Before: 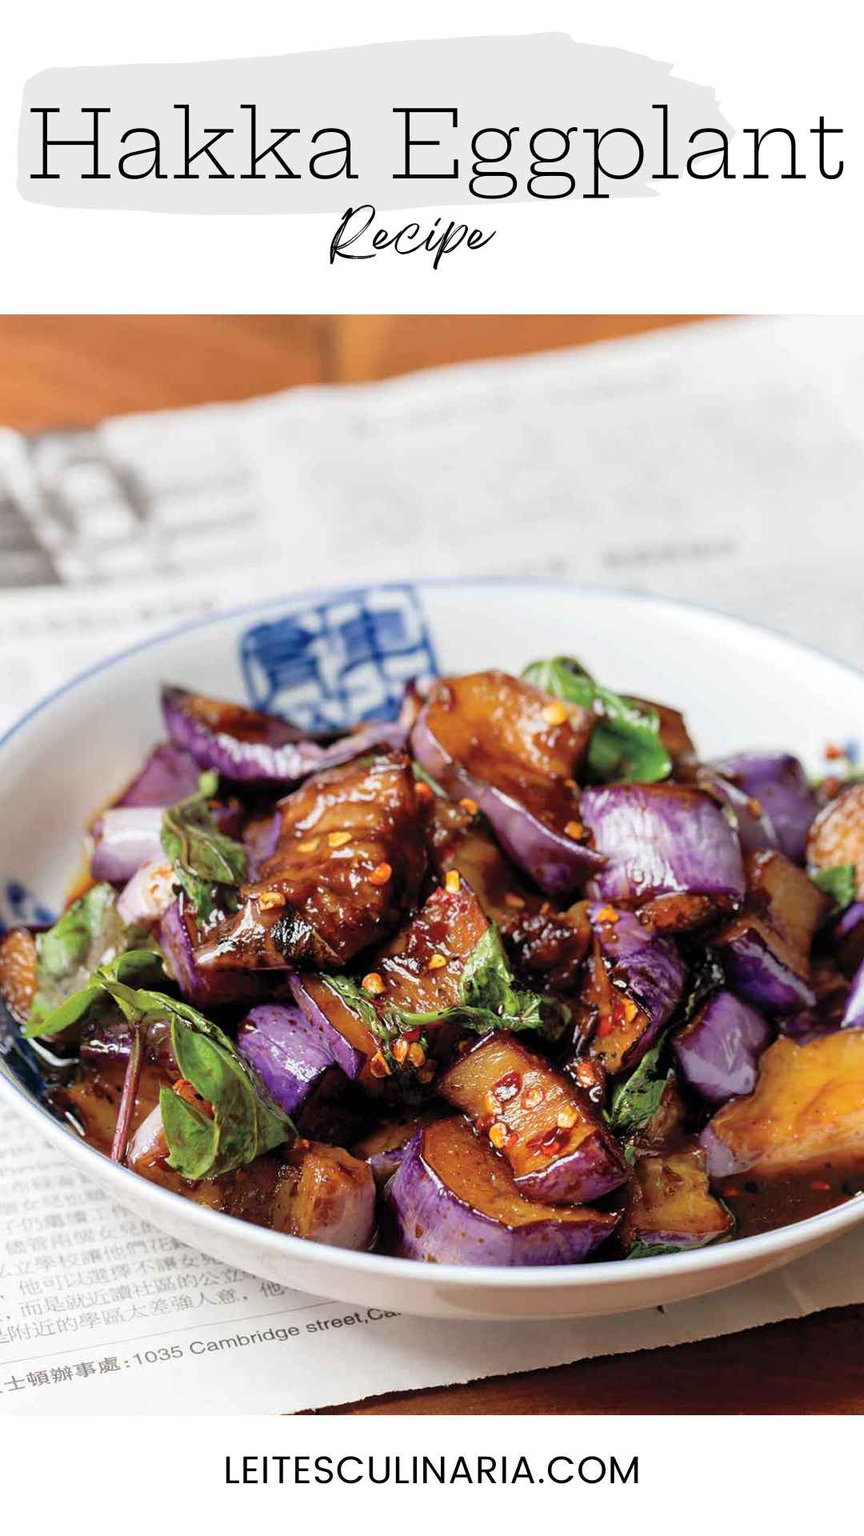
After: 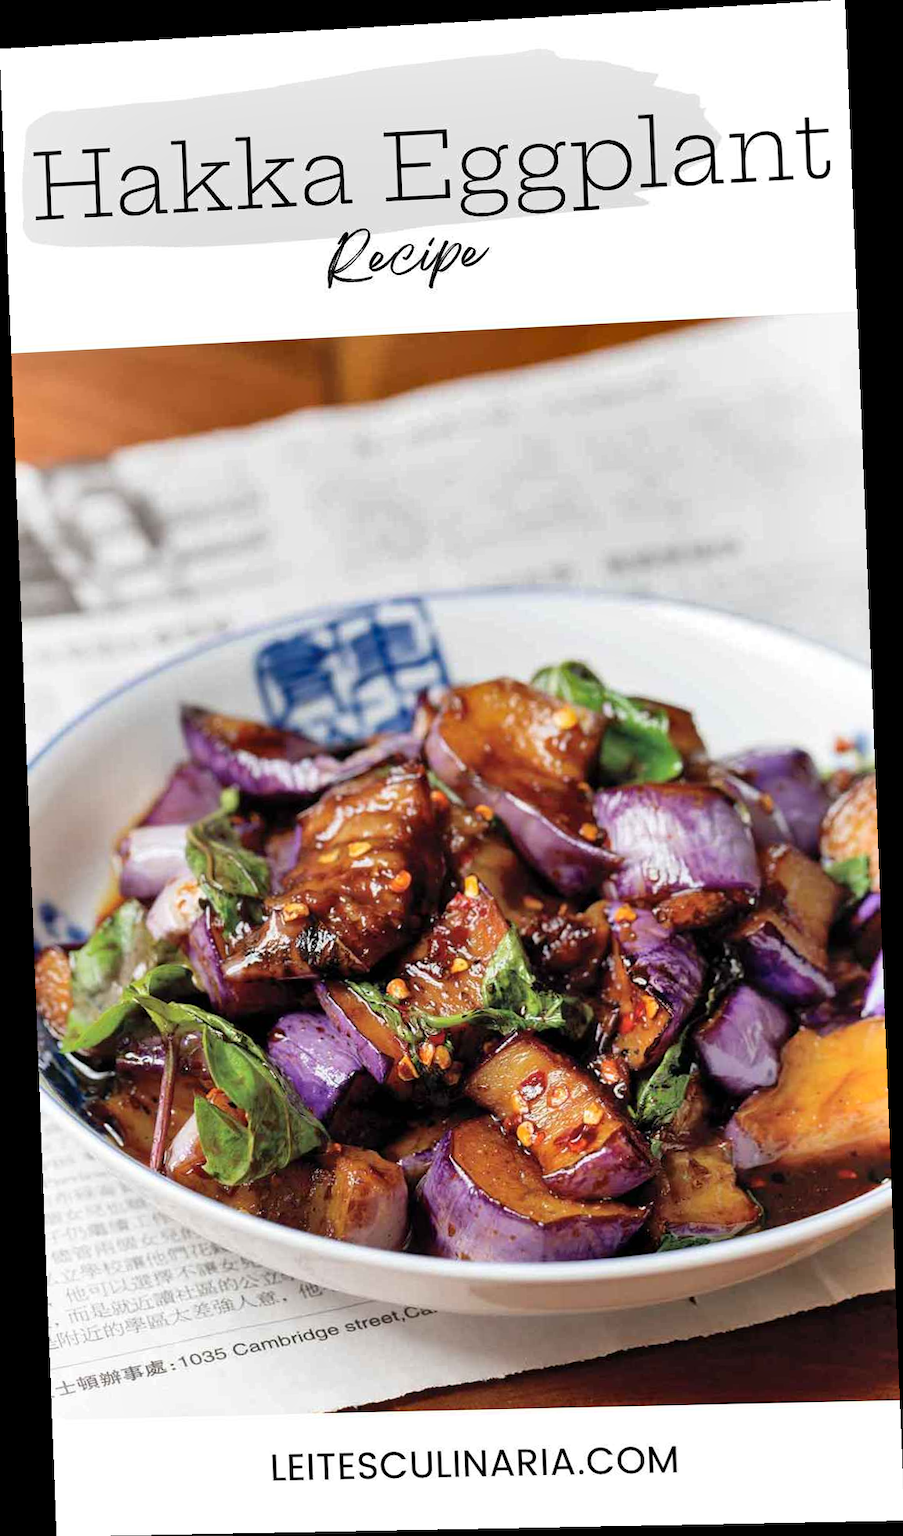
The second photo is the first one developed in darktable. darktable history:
rotate and perspective: rotation -2.22°, lens shift (horizontal) -0.022, automatic cropping off
shadows and highlights: low approximation 0.01, soften with gaussian
